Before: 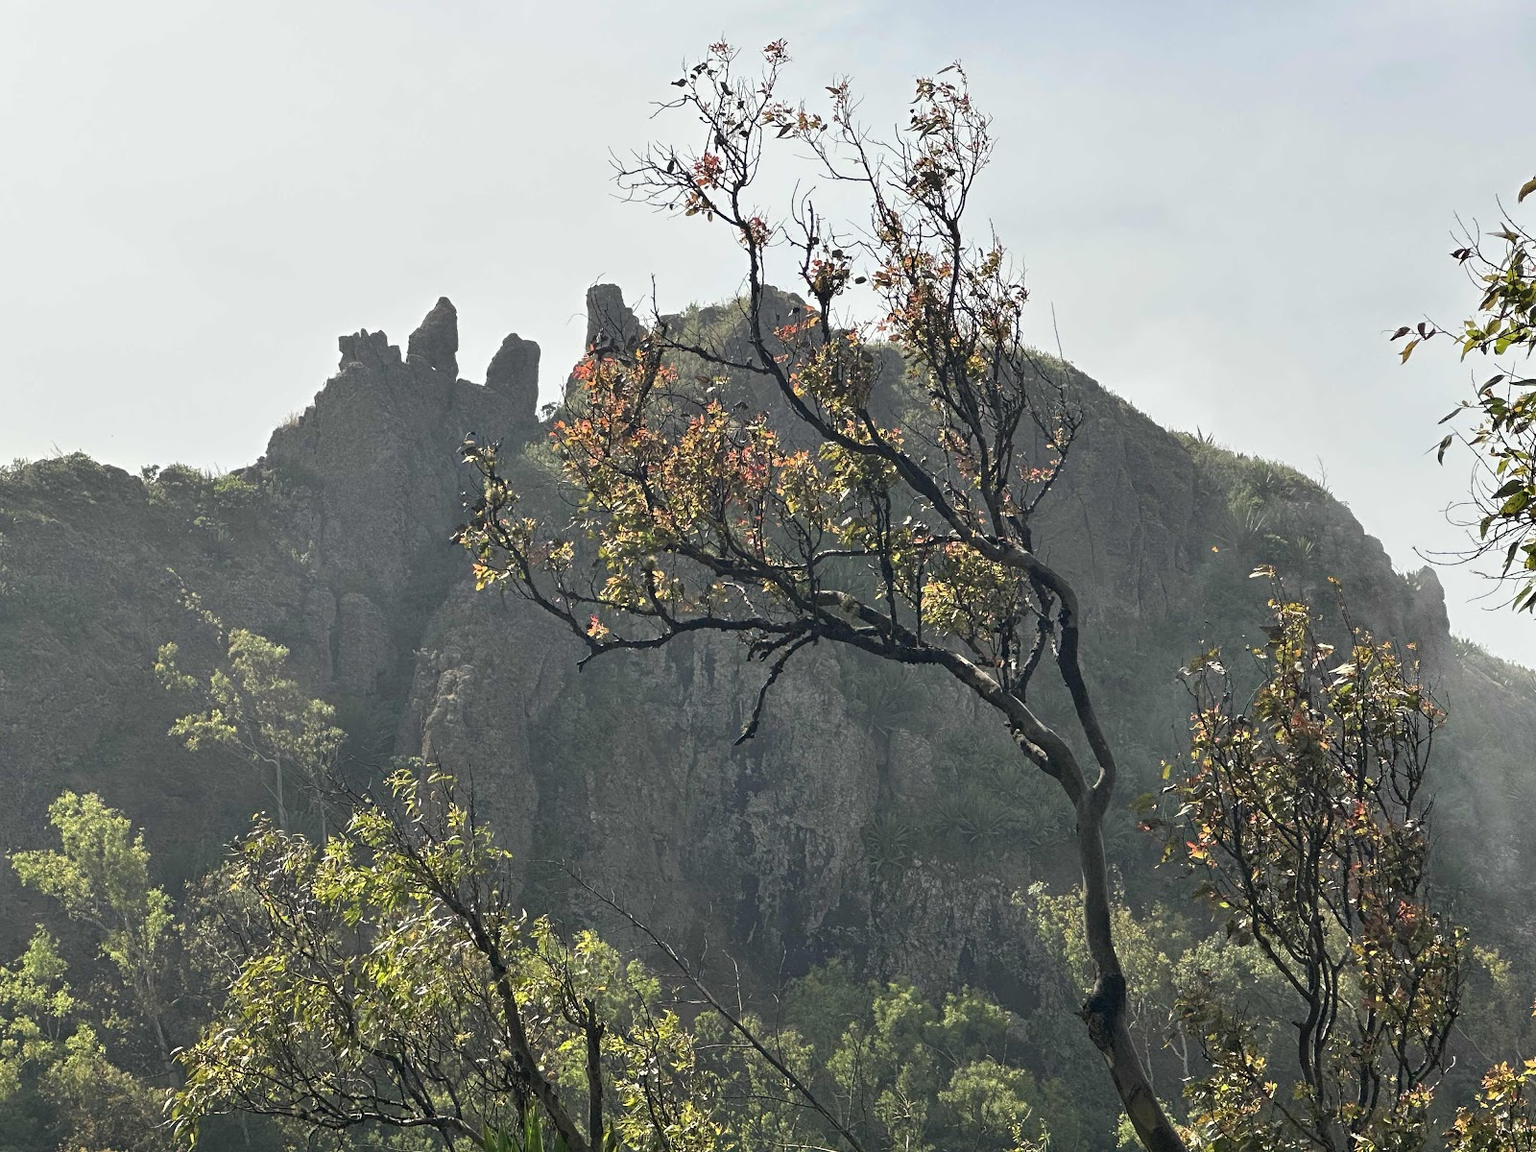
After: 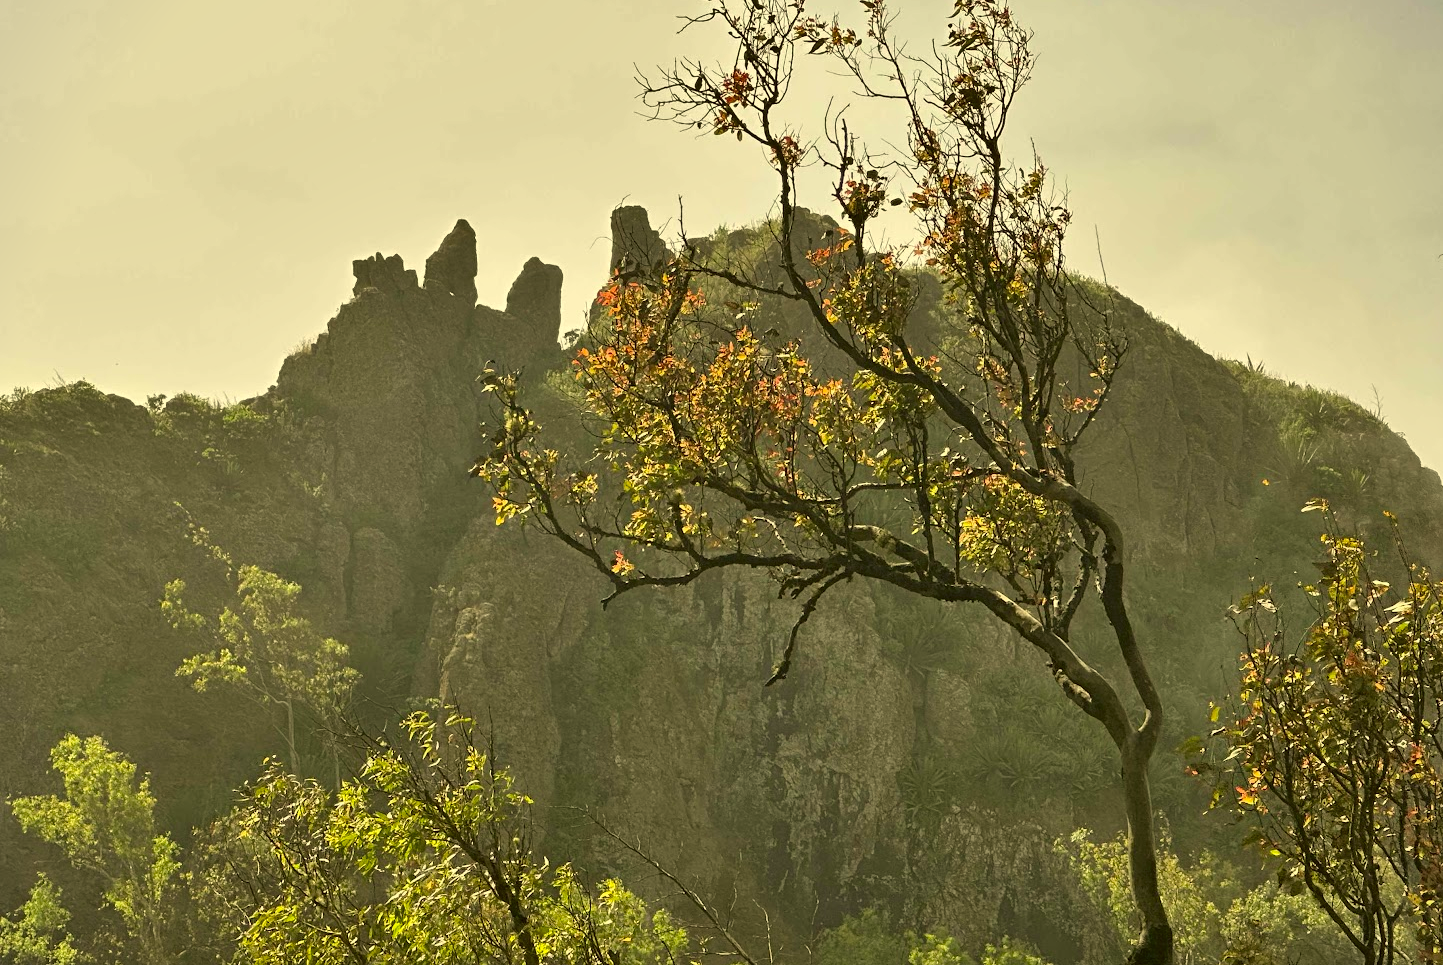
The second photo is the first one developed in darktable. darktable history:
tone equalizer: smoothing diameter 24.83%, edges refinement/feathering 7.78, preserve details guided filter
crop: top 7.502%, right 9.781%, bottom 12.017%
shadows and highlights: soften with gaussian
vignetting: fall-off start 99.26%, brightness -0.4, saturation -0.303, unbound false
color correction: highlights a* 0.16, highlights b* 28.78, shadows a* -0.303, shadows b* 21.5
